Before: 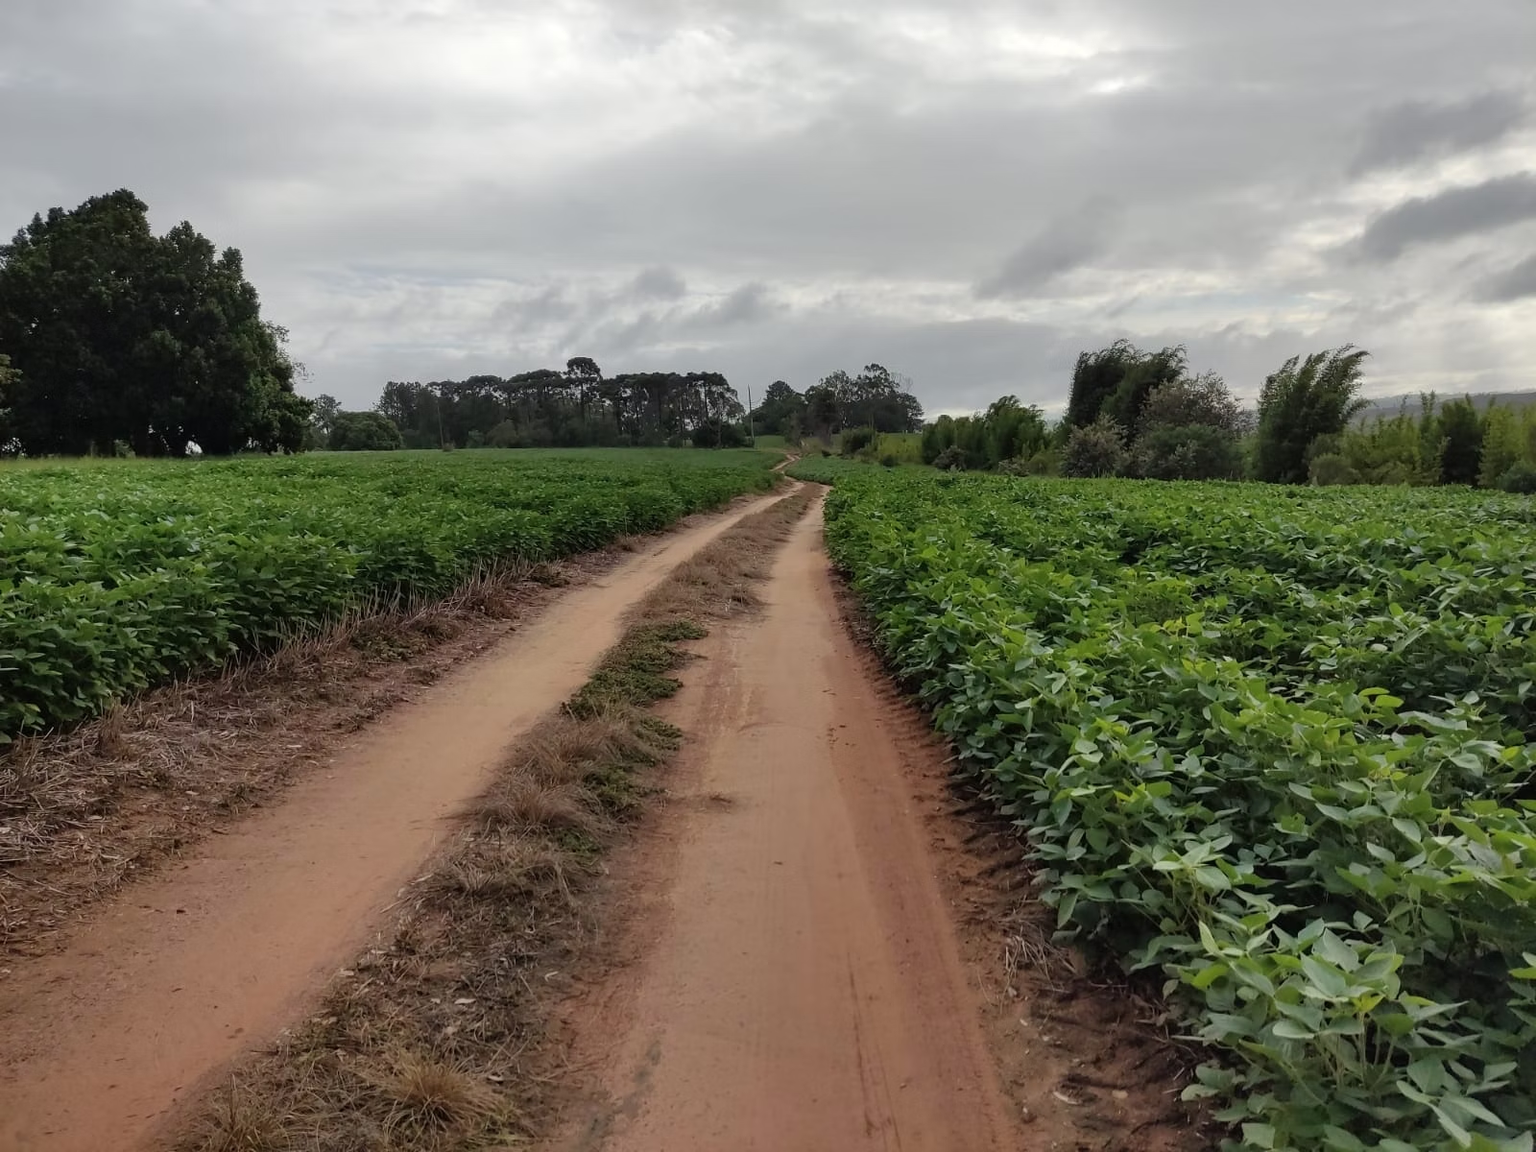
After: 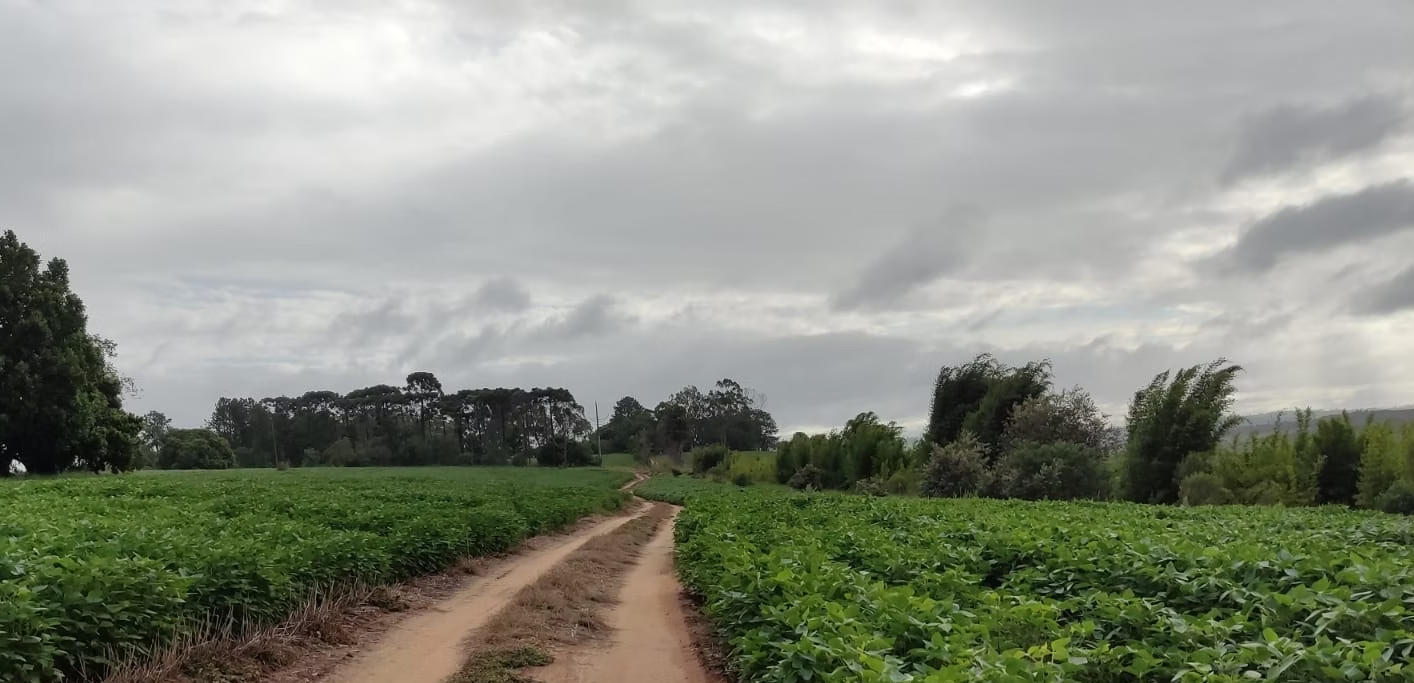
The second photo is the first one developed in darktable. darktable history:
crop and rotate: left 11.591%, bottom 43.056%
